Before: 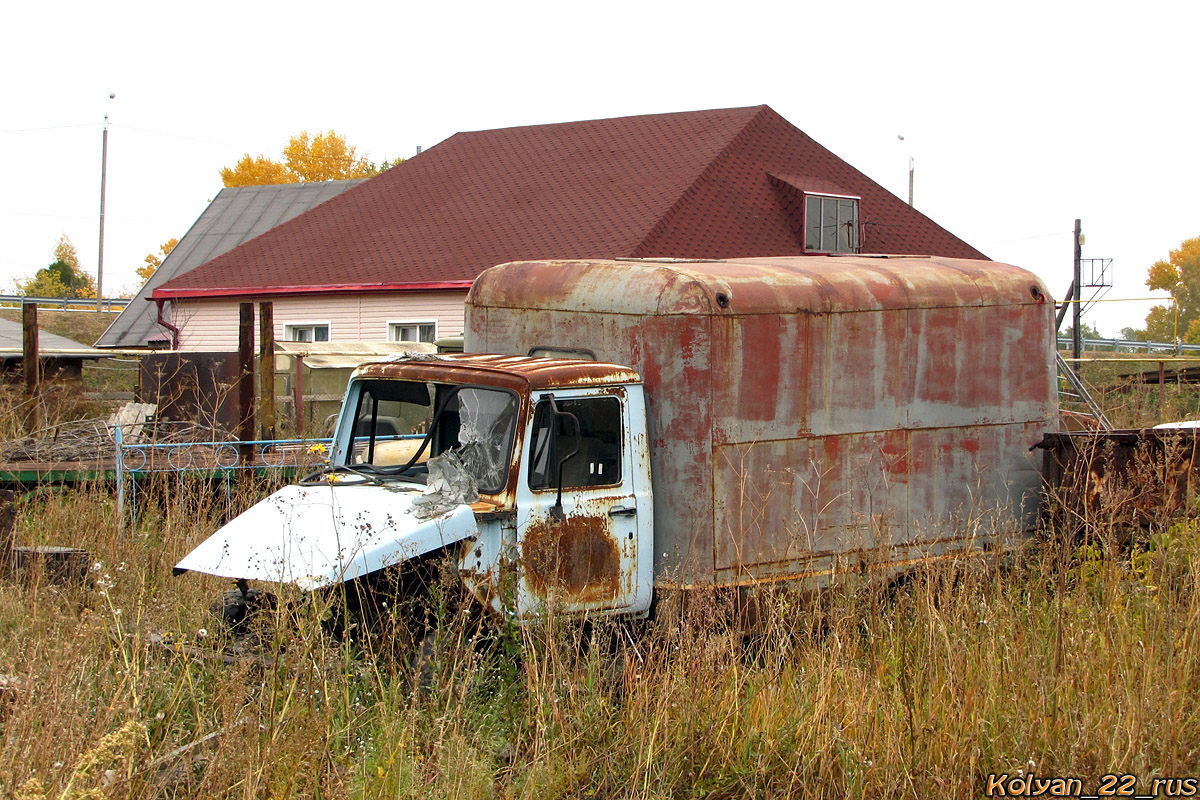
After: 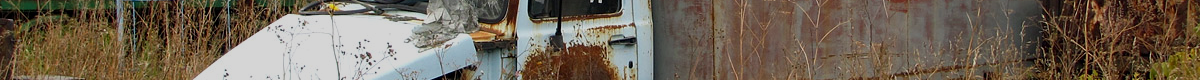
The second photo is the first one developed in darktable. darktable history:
crop and rotate: top 59.084%, bottom 30.916%
exposure: exposure -0.582 EV, compensate highlight preservation false
